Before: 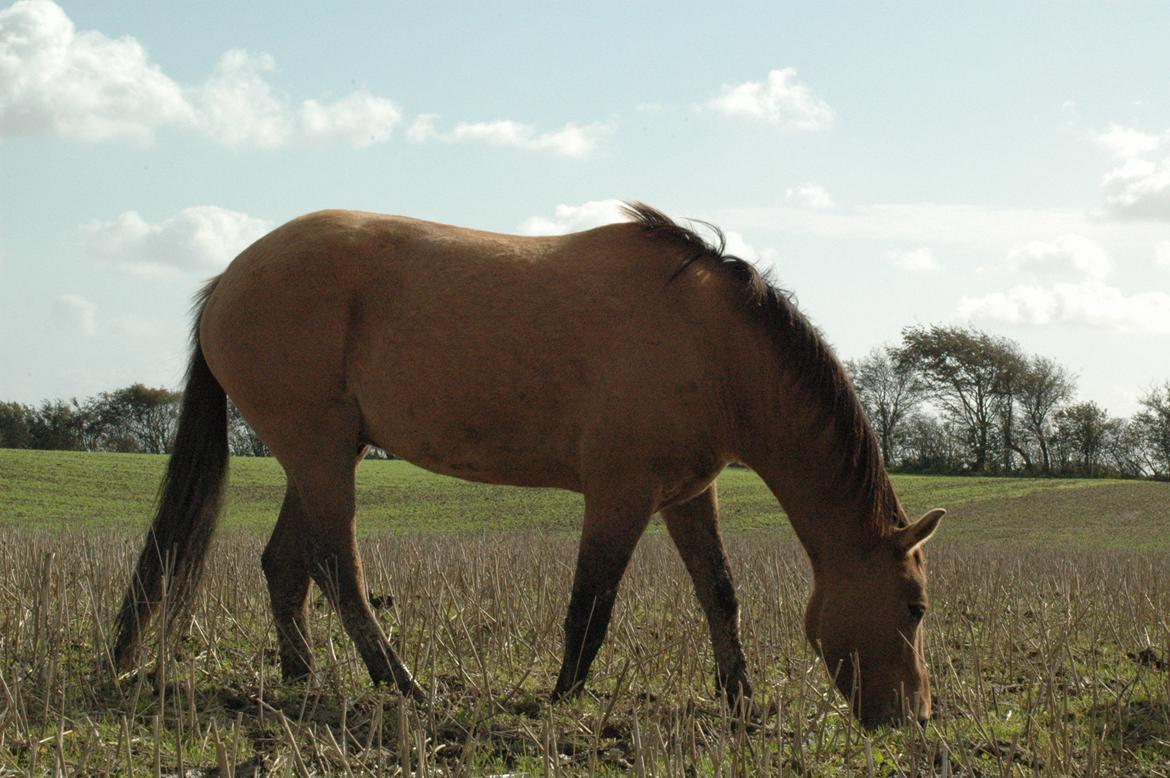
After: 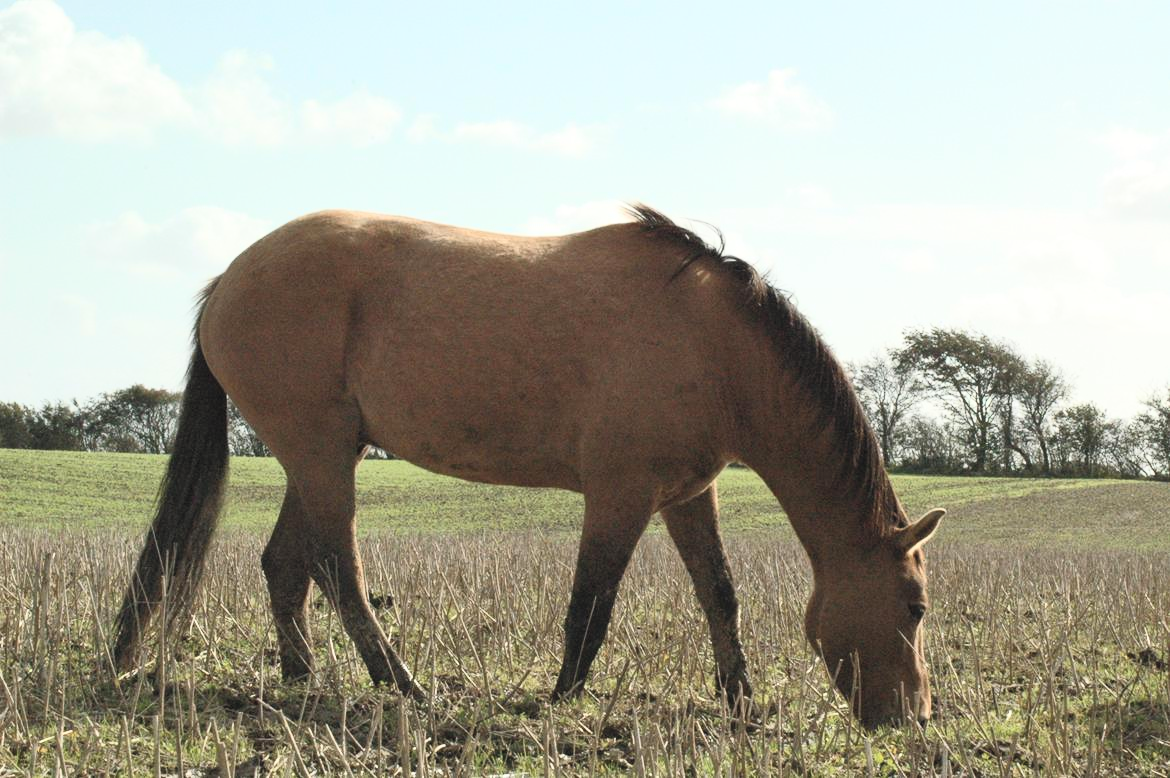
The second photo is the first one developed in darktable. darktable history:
shadows and highlights: shadows 29.65, highlights -30.27, low approximation 0.01, soften with gaussian
contrast brightness saturation: contrast 0.382, brightness 0.538
